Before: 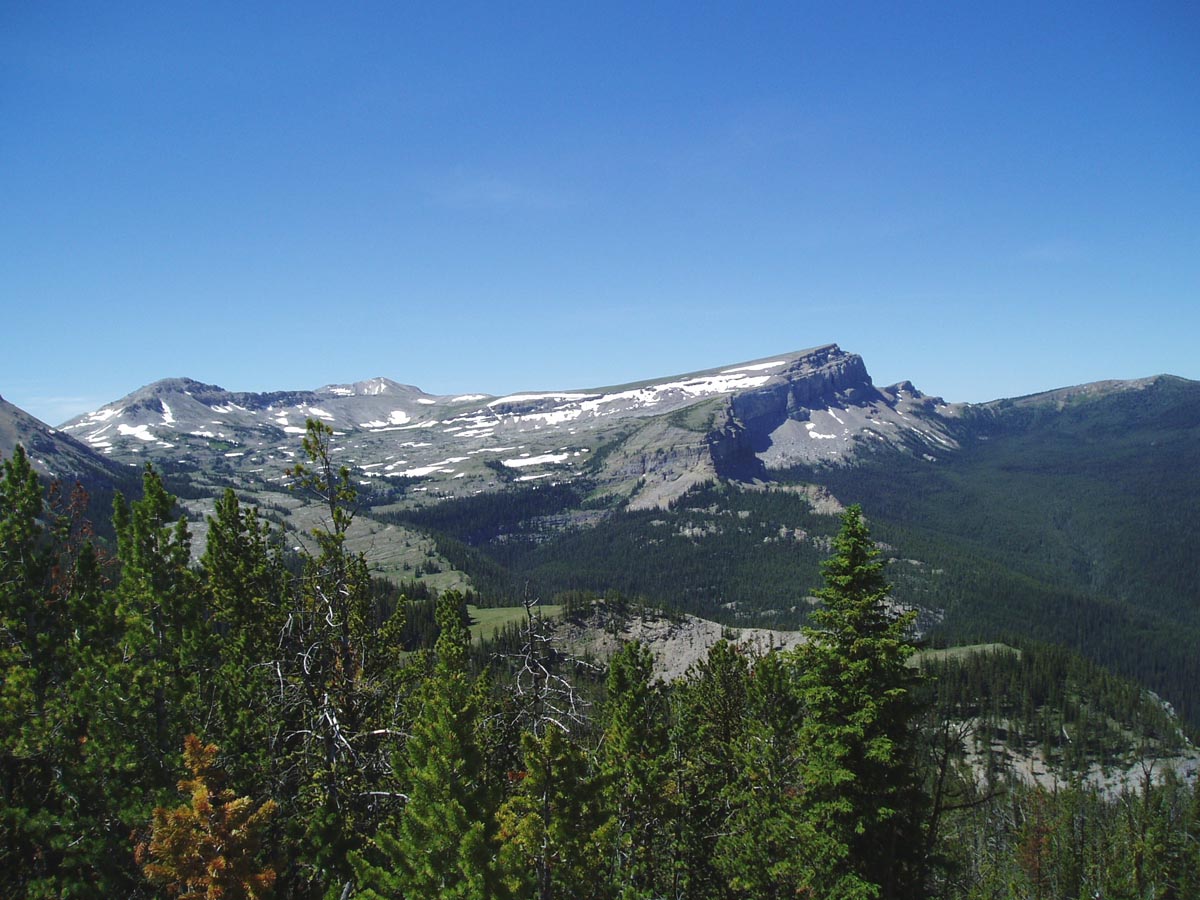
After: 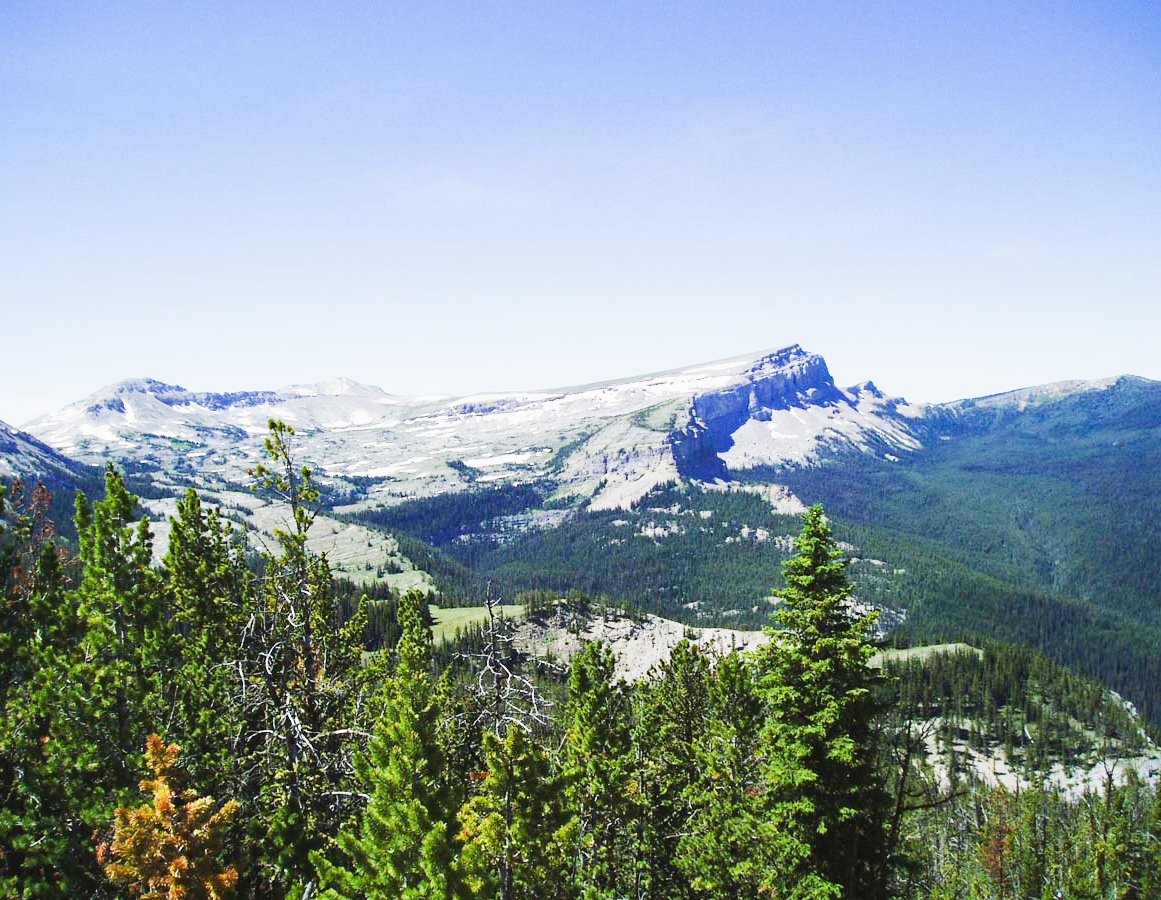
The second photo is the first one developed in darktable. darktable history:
crop and rotate: left 3.238%
haze removal: compatibility mode true, adaptive false
exposure: black level correction 0, exposure 1.675 EV, compensate exposure bias true, compensate highlight preservation false
sigmoid: contrast 1.7
